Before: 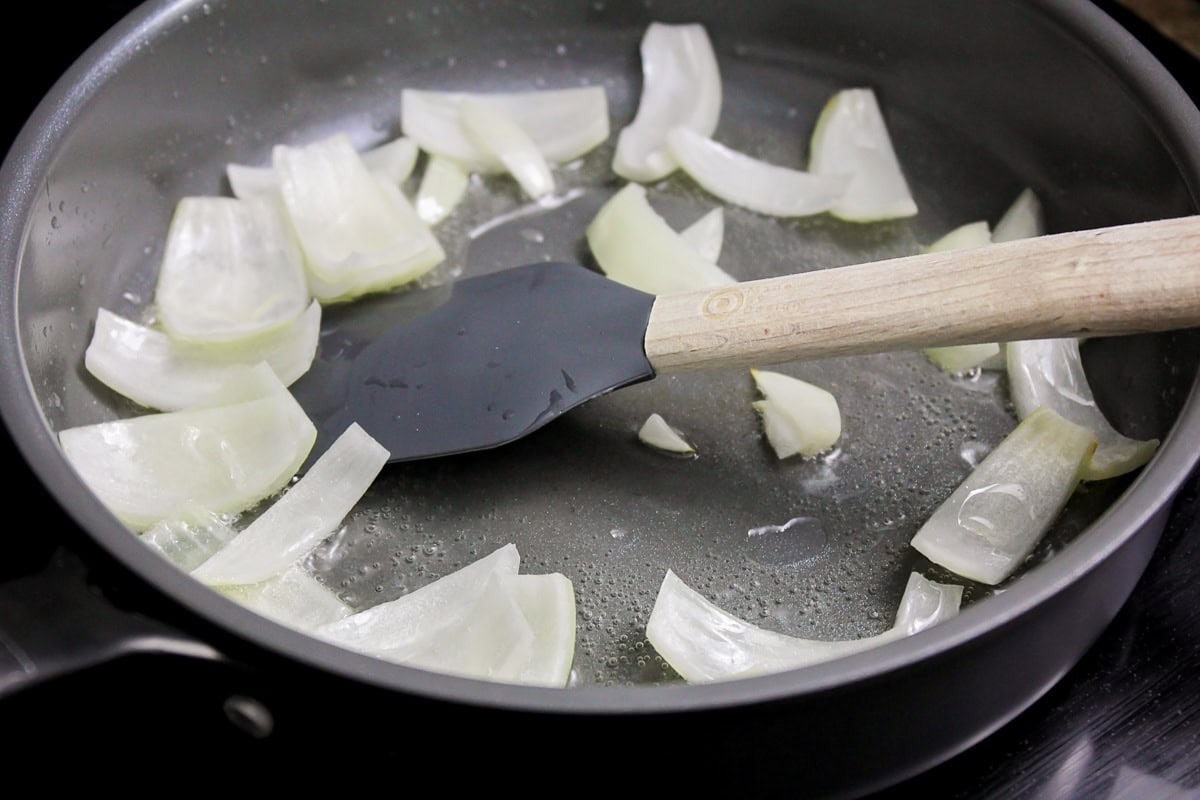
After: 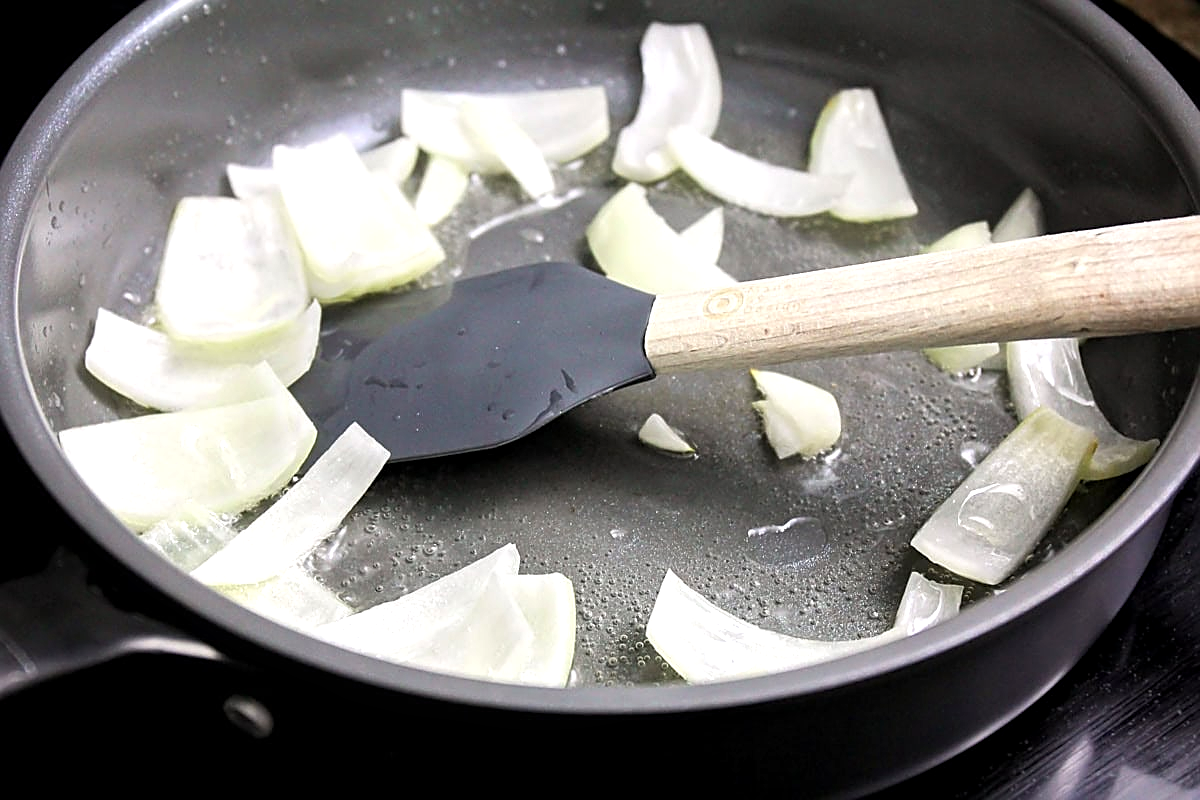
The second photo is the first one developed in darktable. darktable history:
local contrast: highlights 105%, shadows 97%, detail 119%, midtone range 0.2
sharpen: on, module defaults
levels: black 0.098%, levels [0, 0.43, 0.859]
